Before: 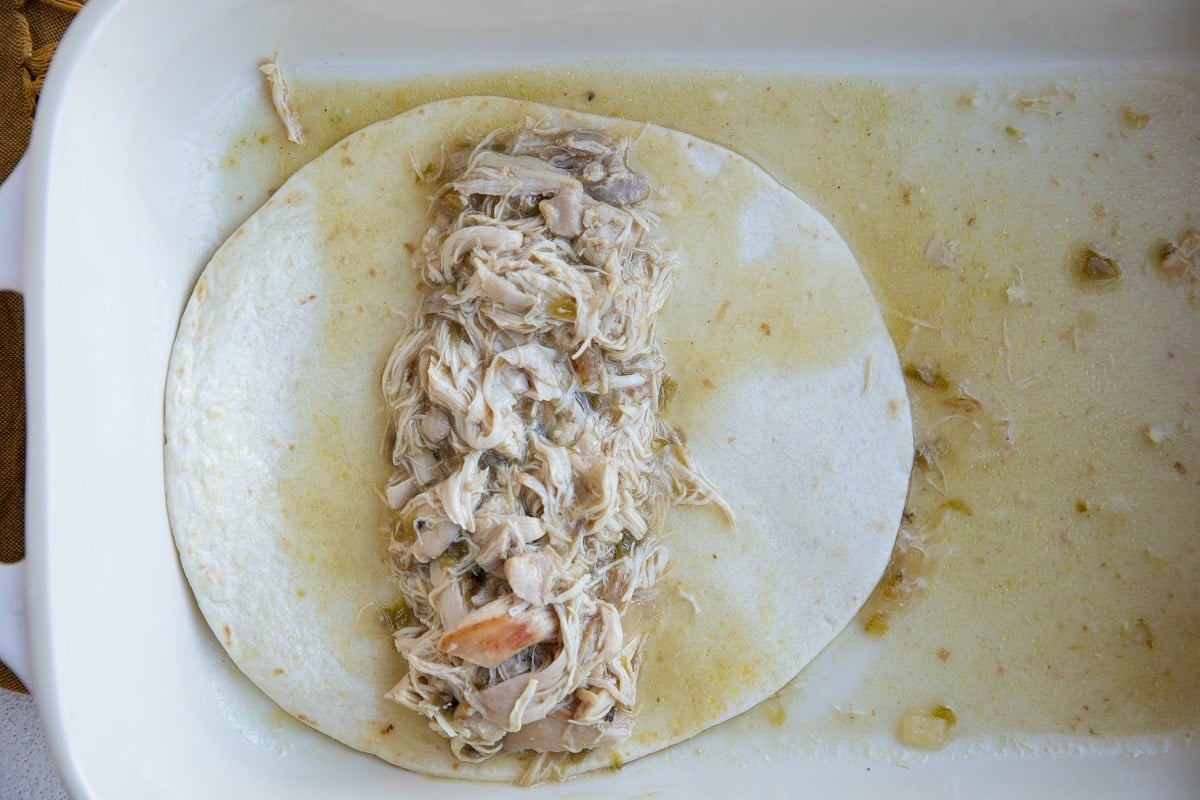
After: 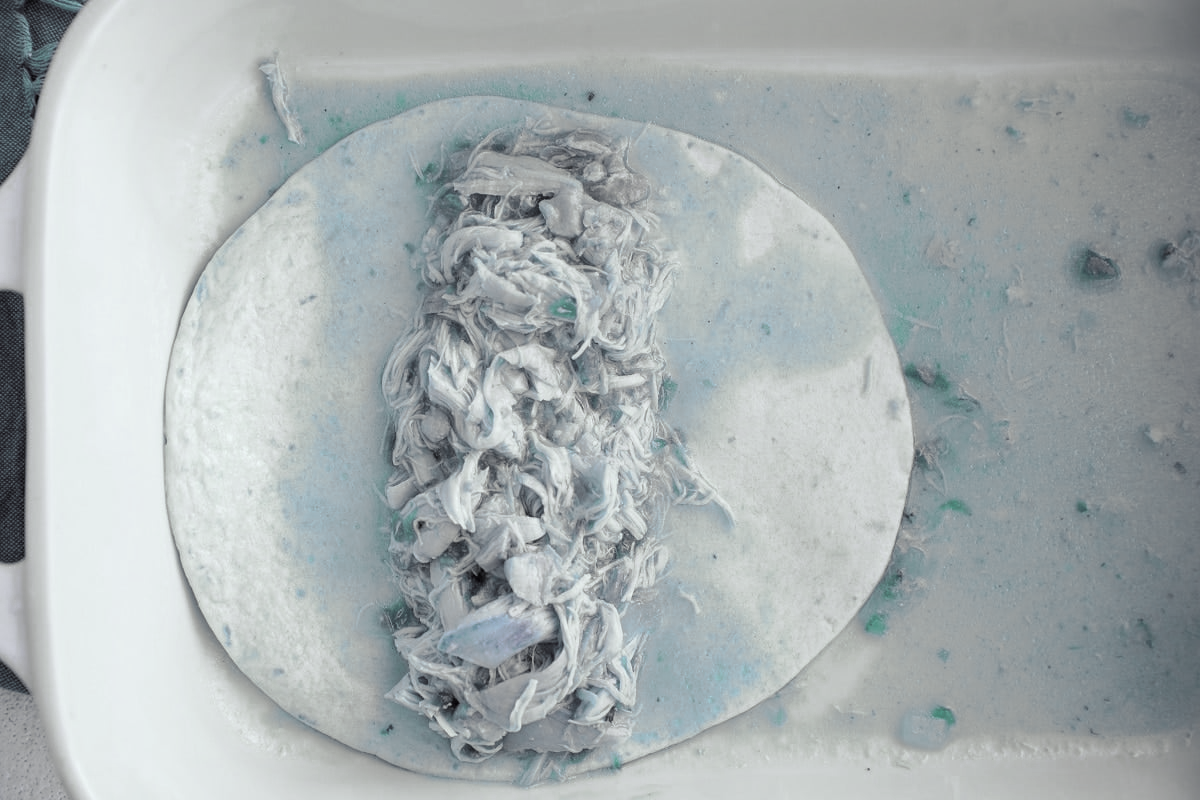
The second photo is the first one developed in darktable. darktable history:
tone curve: curves: ch0 [(0, 0) (0.003, 0.005) (0.011, 0.019) (0.025, 0.04) (0.044, 0.064) (0.069, 0.095) (0.1, 0.129) (0.136, 0.169) (0.177, 0.207) (0.224, 0.247) (0.277, 0.298) (0.335, 0.354) (0.399, 0.416) (0.468, 0.478) (0.543, 0.553) (0.623, 0.634) (0.709, 0.709) (0.801, 0.817) (0.898, 0.912) (1, 1)], preserve colors none
color look up table: target L [99.15, 85.2, 71.55, 94.74, 87.91, 75, 80.95, 90.35, 75.73, 72.44, 52.79, 62, 46.39, 50.89, 53.88, 21.05, 93.63, 90.9, 78.77, 78.95, 75.23, 77.75, 69.41, 65.41, 51.37, 60.09, 24.89, 30.79, 0, 94.96, 87.97, 91.62, 79.61, 64.73, 58.49, 61.65, 59.88, 87.32, 77.73, 49.62, 62.27, 31.24, 26.15, 25.89, 90.67, 91.83, 77.5, 75.62, 30.65], target a [-9.101, -34.43, 20.24, -8.925, 4.558, 11.2, -5.178, -13.55, -12.52, 0.041, -1.291, -2.524, 14.03, -25.72, -8.427, -0.595, -8.991, -34.64, 1.917, -7.204, -7.215, 12.66, 21.08, 12.49, -3.924, 4.528, 0.015, 6.869, 0, 0.807, 4.173, 1.56, 11.93, -1.125, 21.28, 2.98, 9.559, -2.107, 6.881, 16.16, 1.168, 14.94, 8.993, 3.175, -14.25, -6.284, 0.087, -6.242, -2.052], target b [6.689, 2.079, -36.55, 21.53, -0.017, -25.47, -6.282, 18.01, -6.098, 15.78, -24.28, 1.5, -12.46, 1.073, 7.557, -6.656, -11.6, 2.455, -12.7, -27.13, -16.53, -29.7, -42.96, -21.81, -6.398, -22.68, -3.408, -14.23, 0, -6.8, -21.03, -15.04, -27.88, 0.863, -58.48, -11.33, -30.99, -15.69, -22.99, -39.94, -9.702, -38.24, -22.14, -11.47, 1.409, -9.368, -4.28, -6.616, -5.551], num patches 49
